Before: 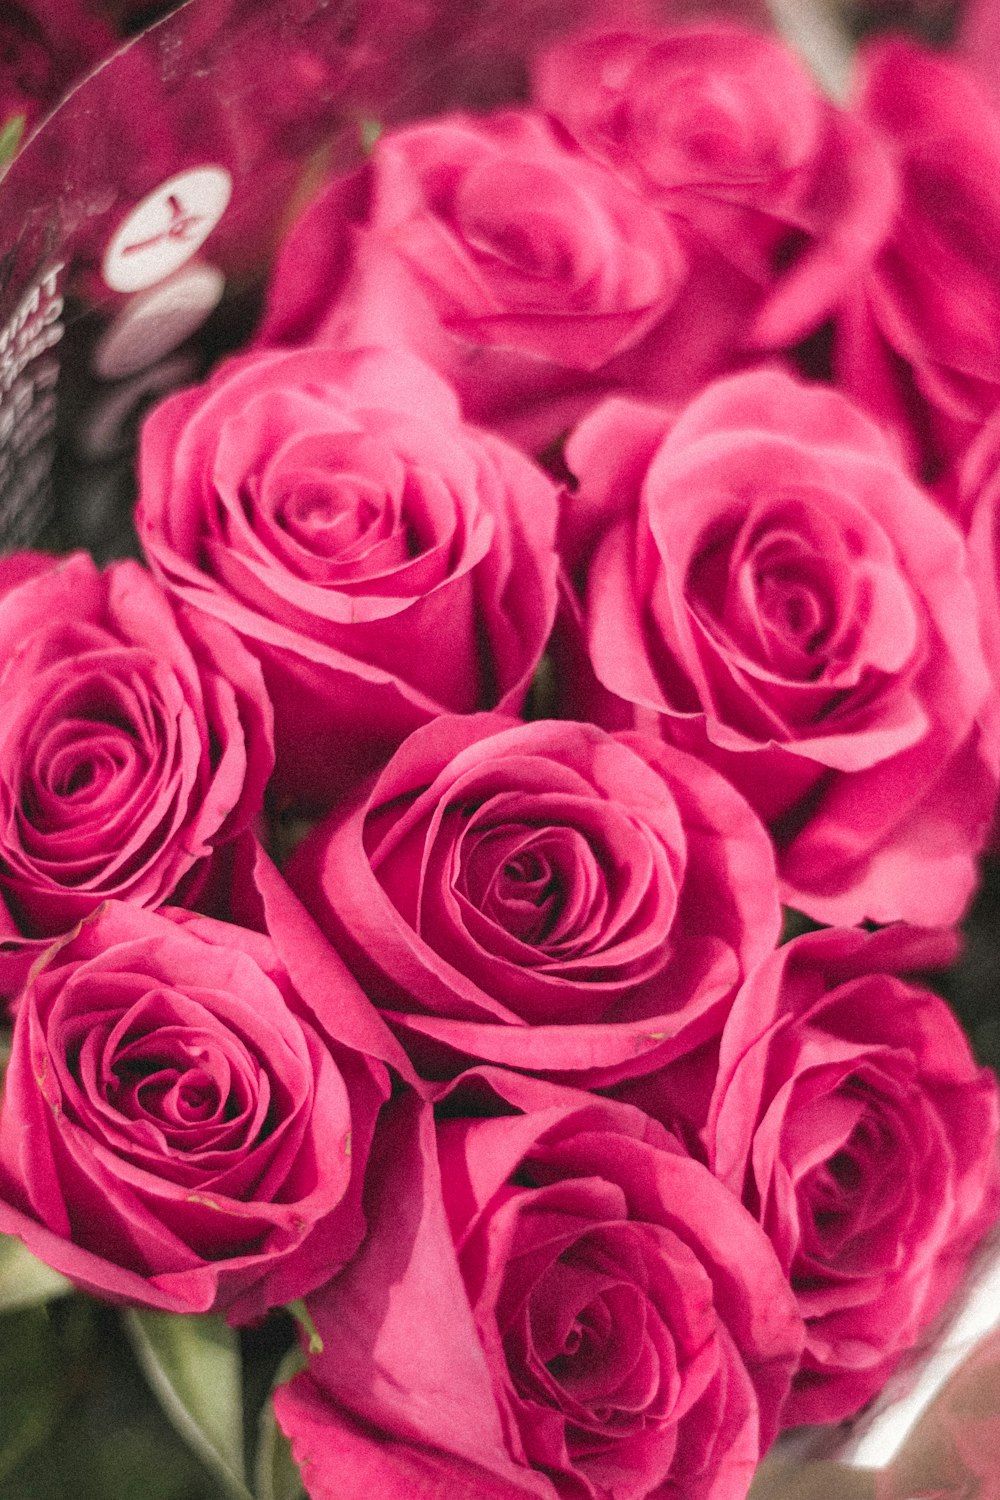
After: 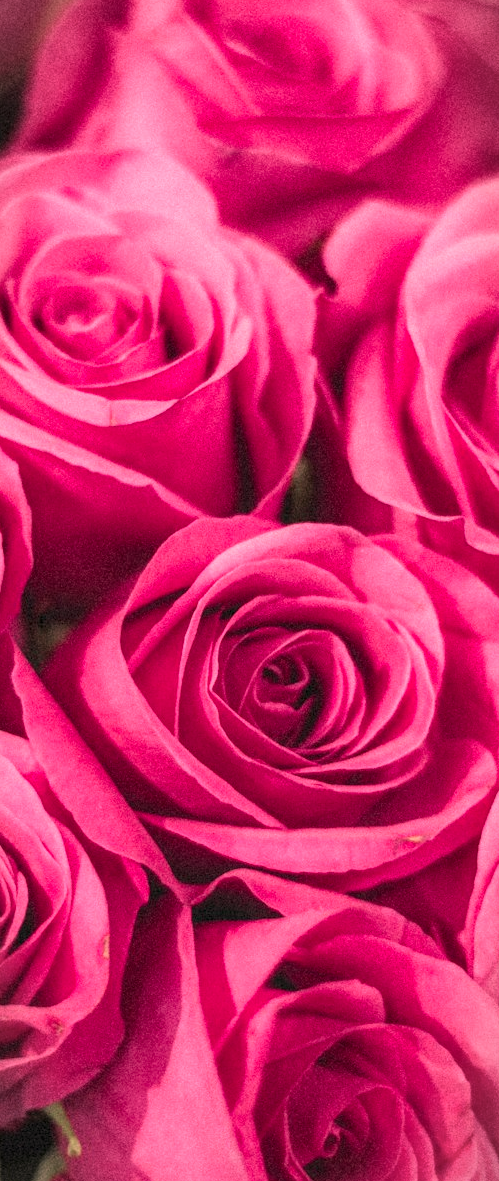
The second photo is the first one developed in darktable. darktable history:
exposure: black level correction 0, exposure 0.2 EV, compensate exposure bias true, compensate highlight preservation false
tone equalizer: mask exposure compensation -0.506 EV
shadows and highlights: soften with gaussian
color correction: highlights a* 14.53, highlights b* 4.7
crop and rotate: angle 0.017°, left 24.21%, top 13.18%, right 25.807%, bottom 8.034%
vignetting: fall-off start 100.71%, fall-off radius 65.15%, automatic ratio true
local contrast: on, module defaults
